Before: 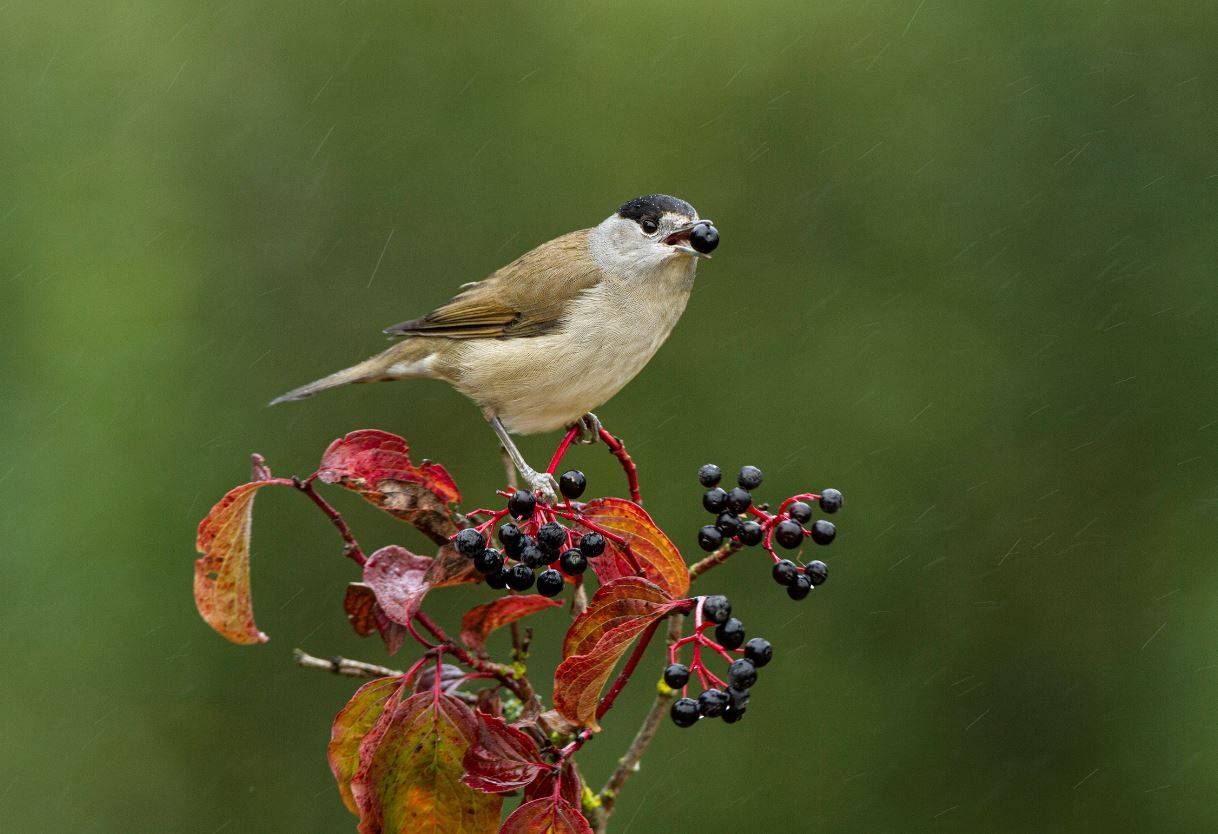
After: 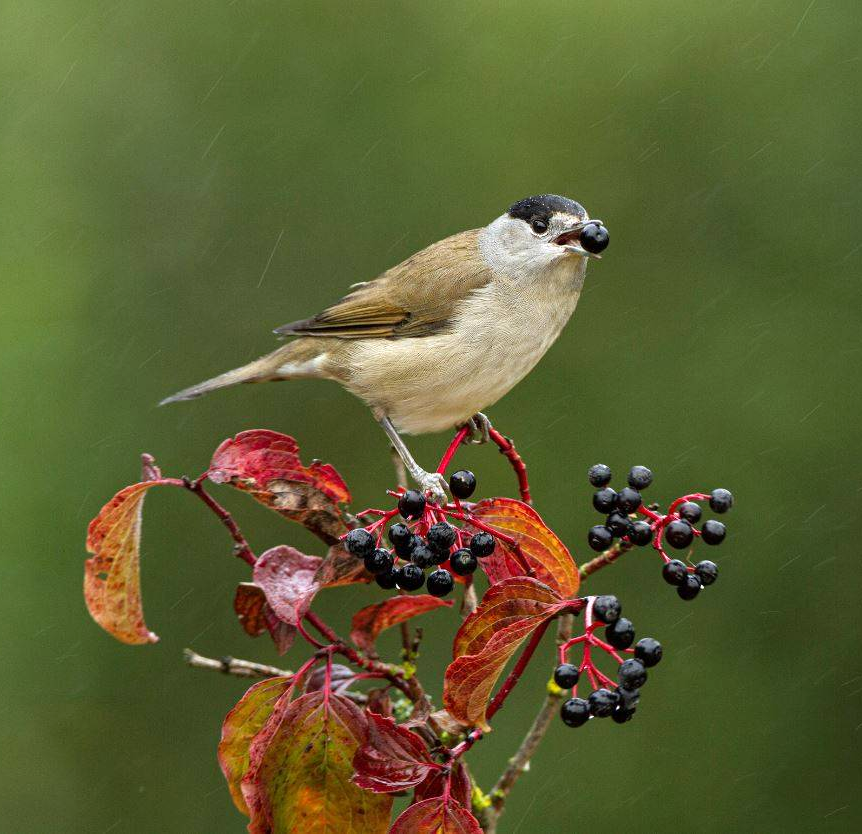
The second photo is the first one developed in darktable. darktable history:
crop and rotate: left 9.061%, right 20.142%
exposure: exposure 0.236 EV, compensate highlight preservation false
